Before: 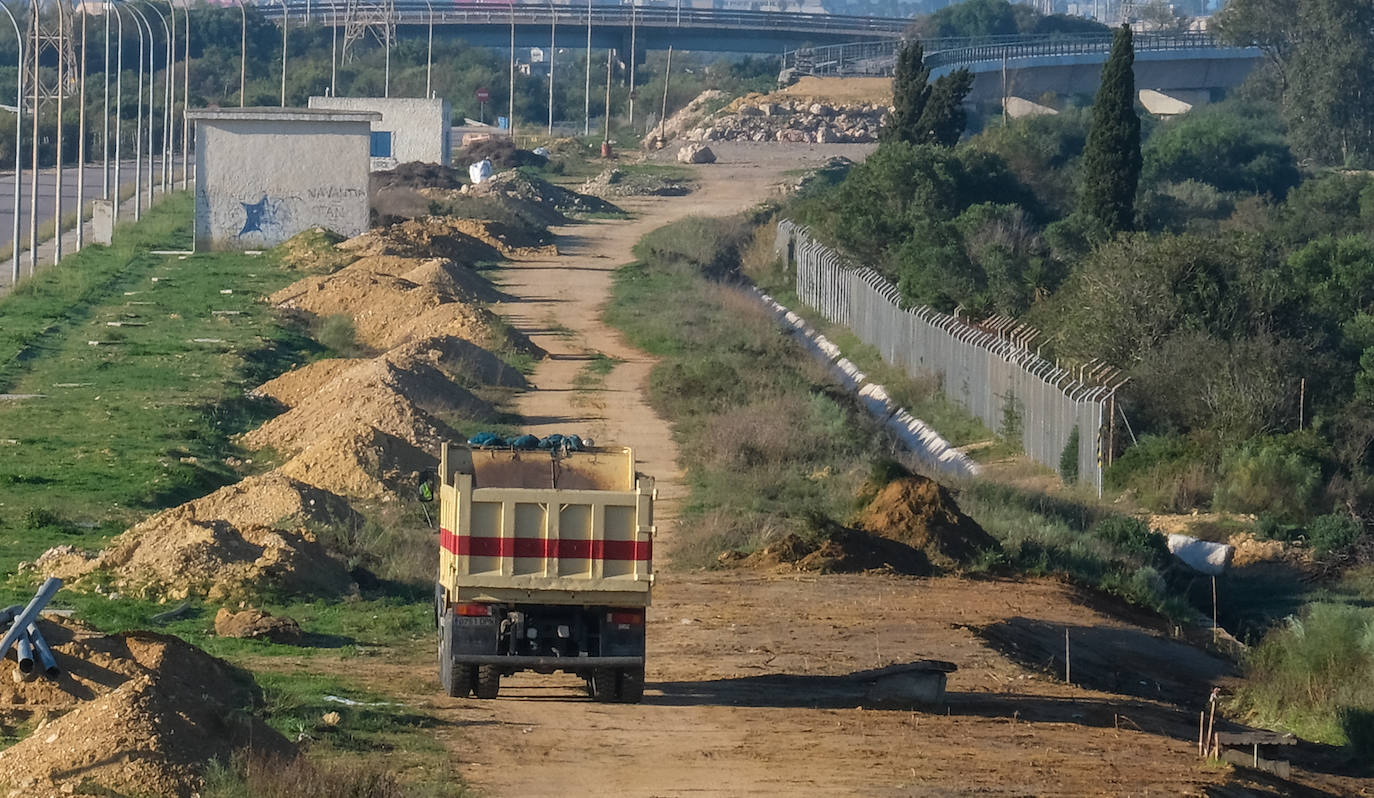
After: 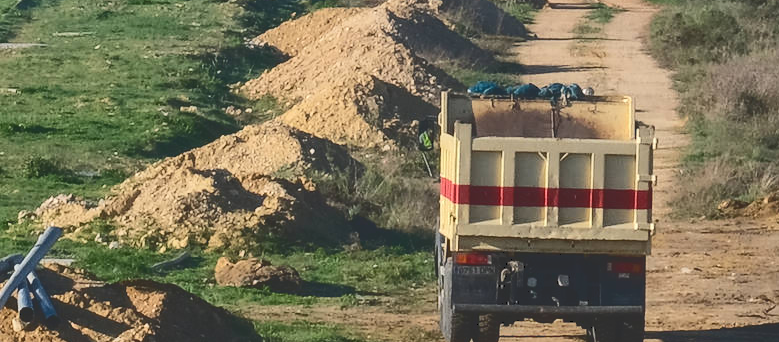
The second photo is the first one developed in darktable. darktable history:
crop: top 44.106%, right 43.295%, bottom 12.998%
tone curve: curves: ch0 [(0, 0) (0.003, 0.174) (0.011, 0.178) (0.025, 0.182) (0.044, 0.185) (0.069, 0.191) (0.1, 0.194) (0.136, 0.199) (0.177, 0.219) (0.224, 0.246) (0.277, 0.284) (0.335, 0.35) (0.399, 0.43) (0.468, 0.539) (0.543, 0.637) (0.623, 0.711) (0.709, 0.799) (0.801, 0.865) (0.898, 0.914) (1, 1)], color space Lab, independent channels, preserve colors none
